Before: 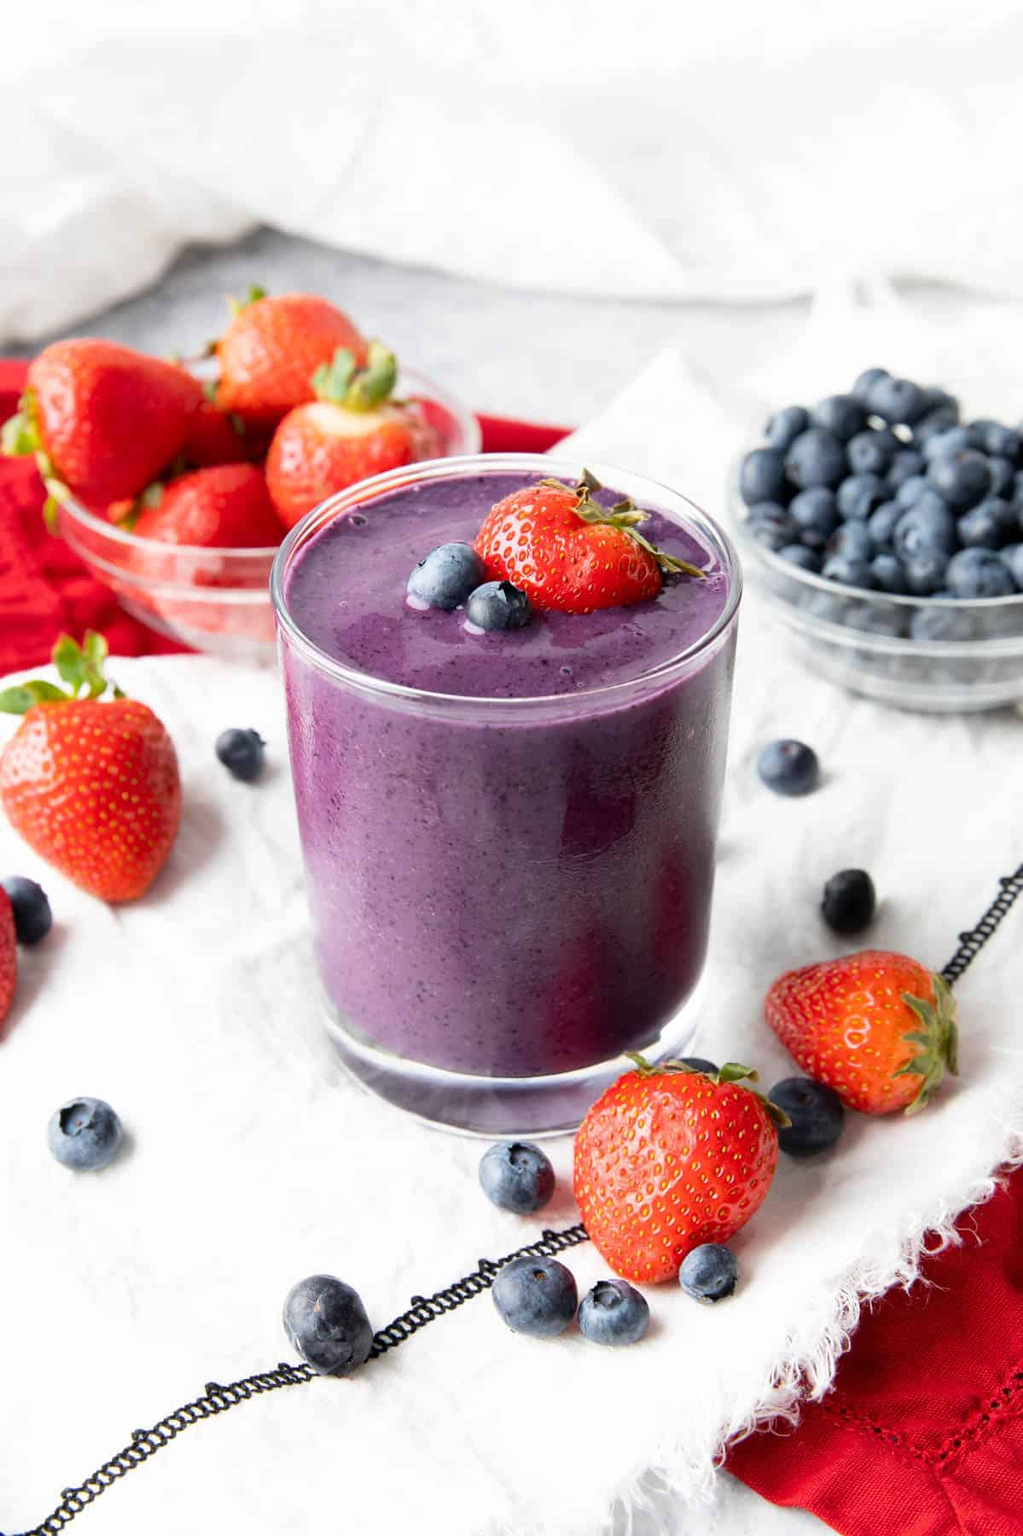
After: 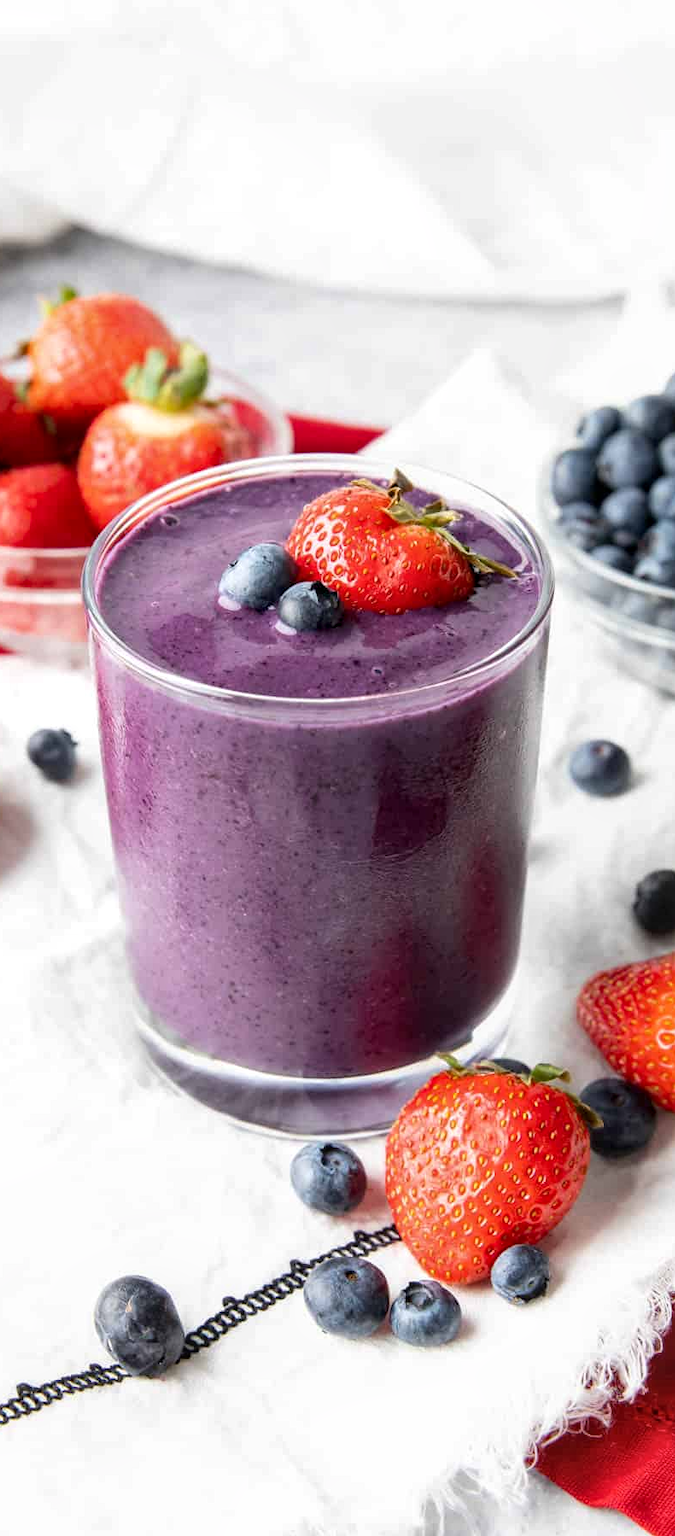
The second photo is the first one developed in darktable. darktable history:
crop and rotate: left 18.442%, right 15.508%
local contrast: on, module defaults
